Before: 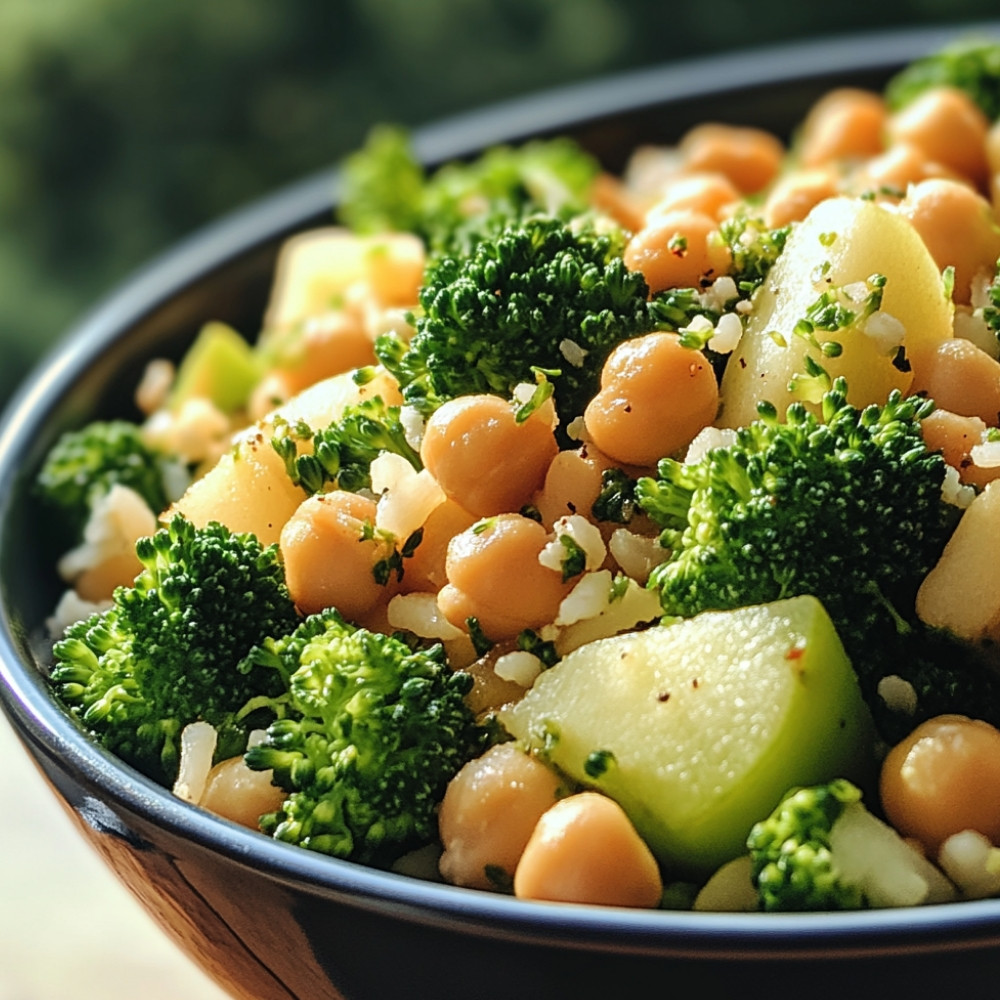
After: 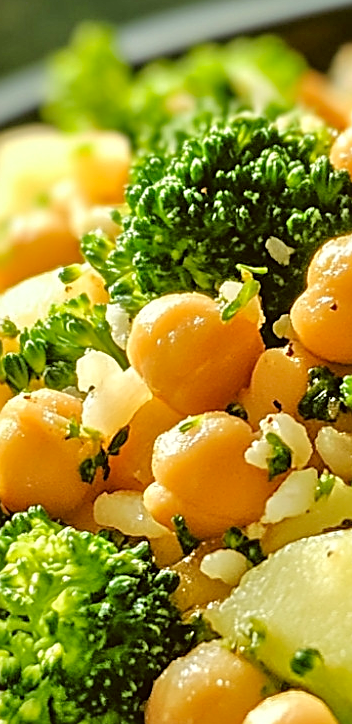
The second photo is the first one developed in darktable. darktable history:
sharpen: on, module defaults
crop and rotate: left 29.476%, top 10.214%, right 35.32%, bottom 17.333%
tone equalizer: -7 EV 0.15 EV, -6 EV 0.6 EV, -5 EV 1.15 EV, -4 EV 1.33 EV, -3 EV 1.15 EV, -2 EV 0.6 EV, -1 EV 0.15 EV, mask exposure compensation -0.5 EV
color correction: highlights a* -1.43, highlights b* 10.12, shadows a* 0.395, shadows b* 19.35
